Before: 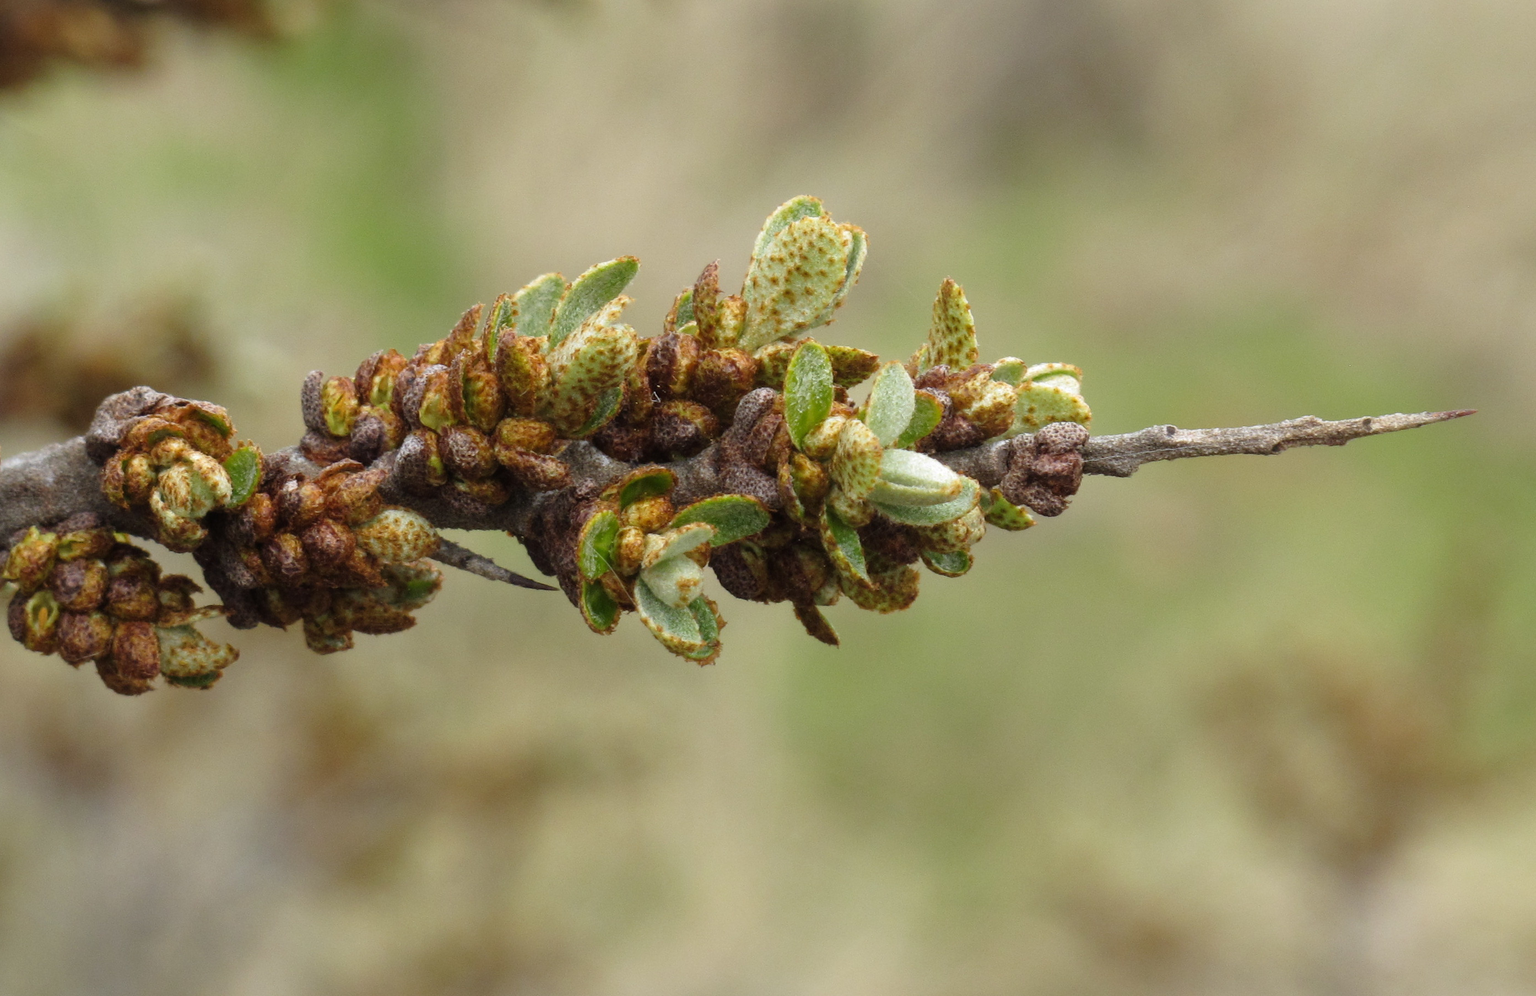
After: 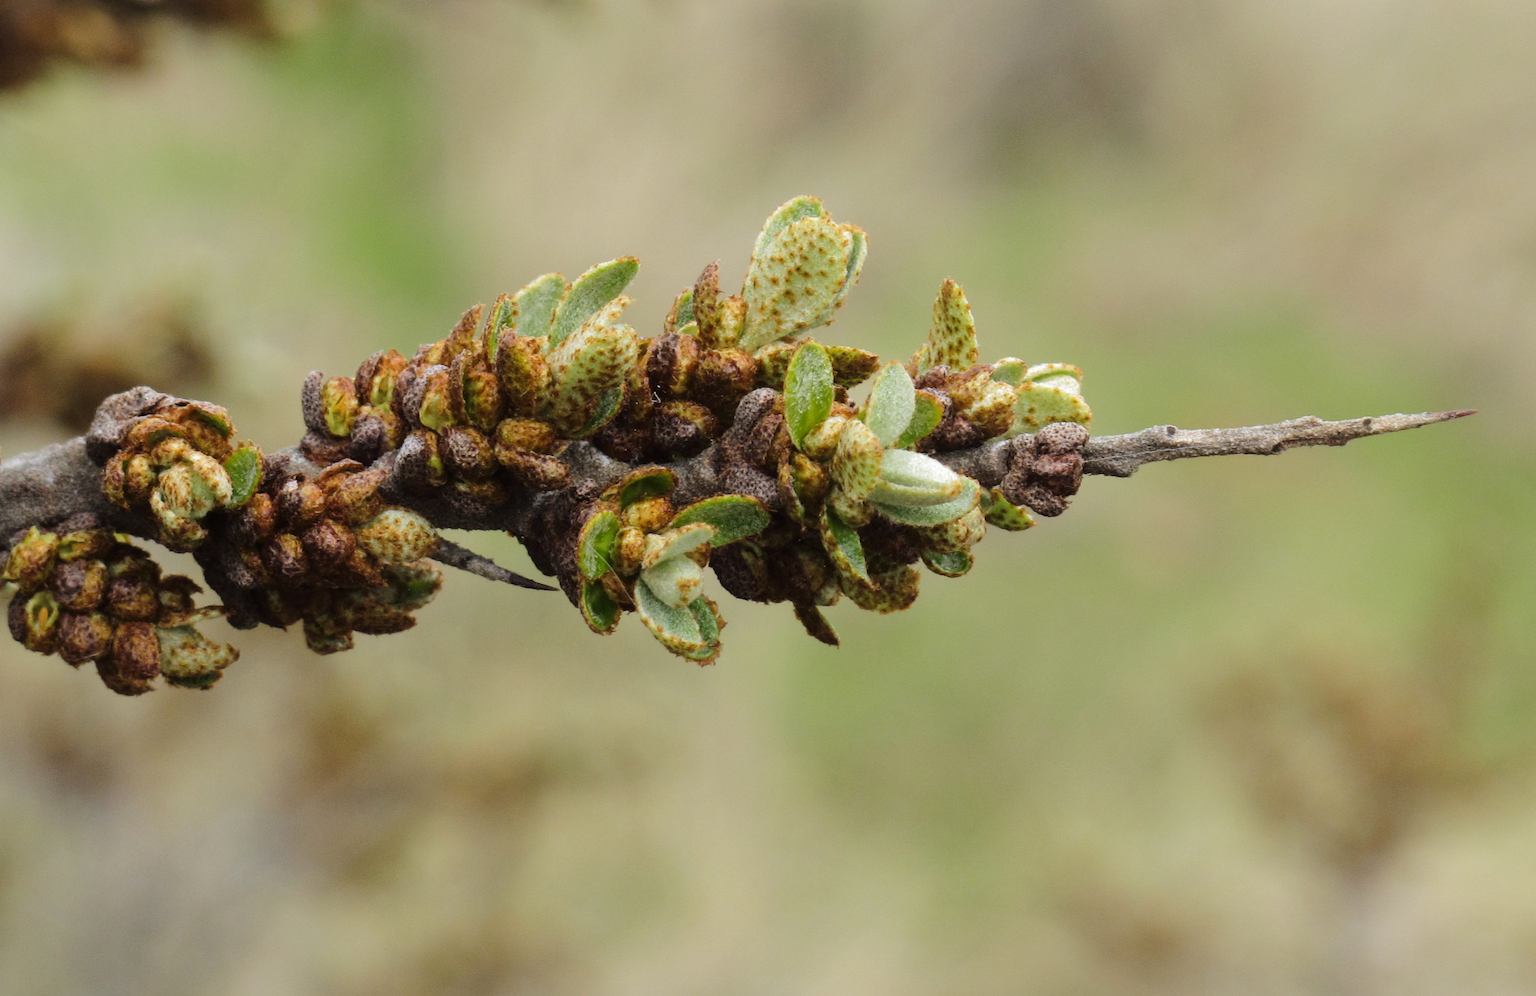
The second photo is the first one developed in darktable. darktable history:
tone curve: curves: ch0 [(0, 0) (0.003, 0.012) (0.011, 0.014) (0.025, 0.02) (0.044, 0.034) (0.069, 0.047) (0.1, 0.063) (0.136, 0.086) (0.177, 0.131) (0.224, 0.183) (0.277, 0.243) (0.335, 0.317) (0.399, 0.403) (0.468, 0.488) (0.543, 0.573) (0.623, 0.649) (0.709, 0.718) (0.801, 0.795) (0.898, 0.872) (1, 1)], color space Lab, linked channels, preserve colors none
